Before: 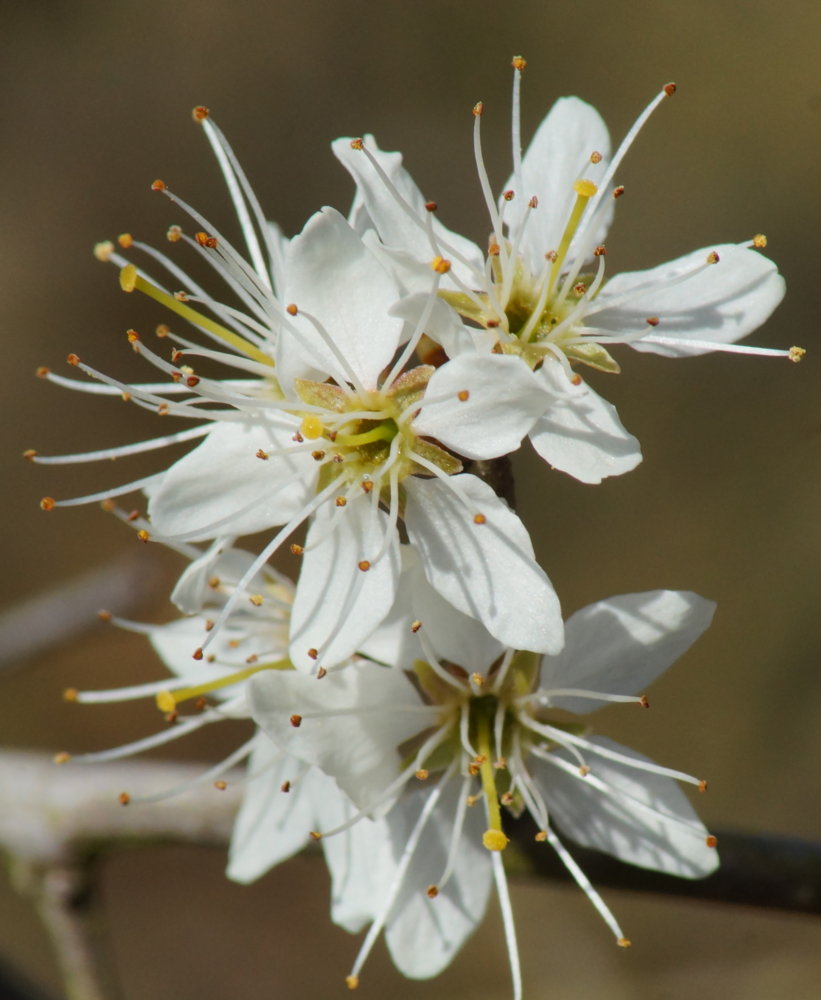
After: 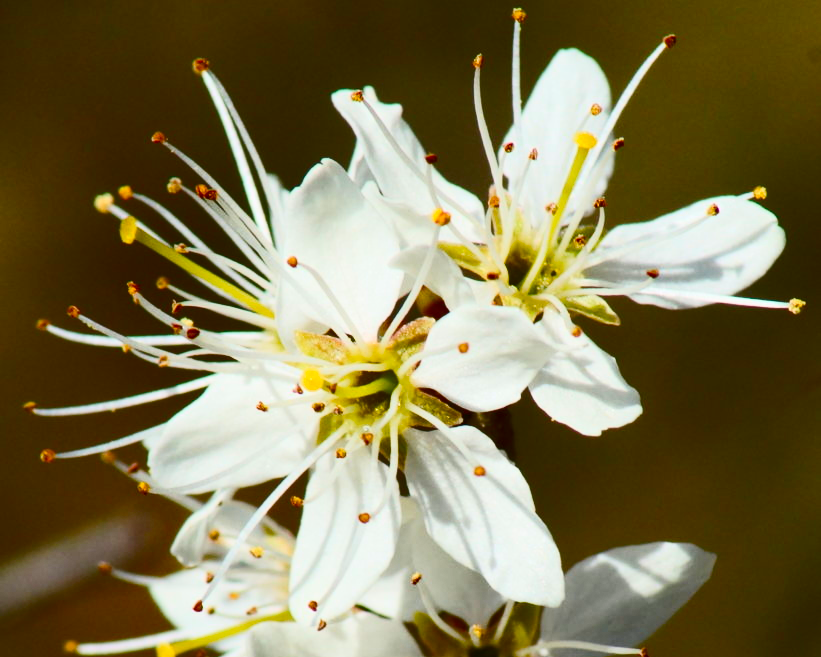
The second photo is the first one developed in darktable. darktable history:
contrast brightness saturation: contrast 0.397, brightness 0.052, saturation 0.254
crop and rotate: top 4.891%, bottom 29.343%
color balance rgb: linear chroma grading › global chroma -15.793%, perceptual saturation grading › global saturation 45.564%, perceptual saturation grading › highlights -50.153%, perceptual saturation grading › shadows 30.442%, global vibrance 40.353%
